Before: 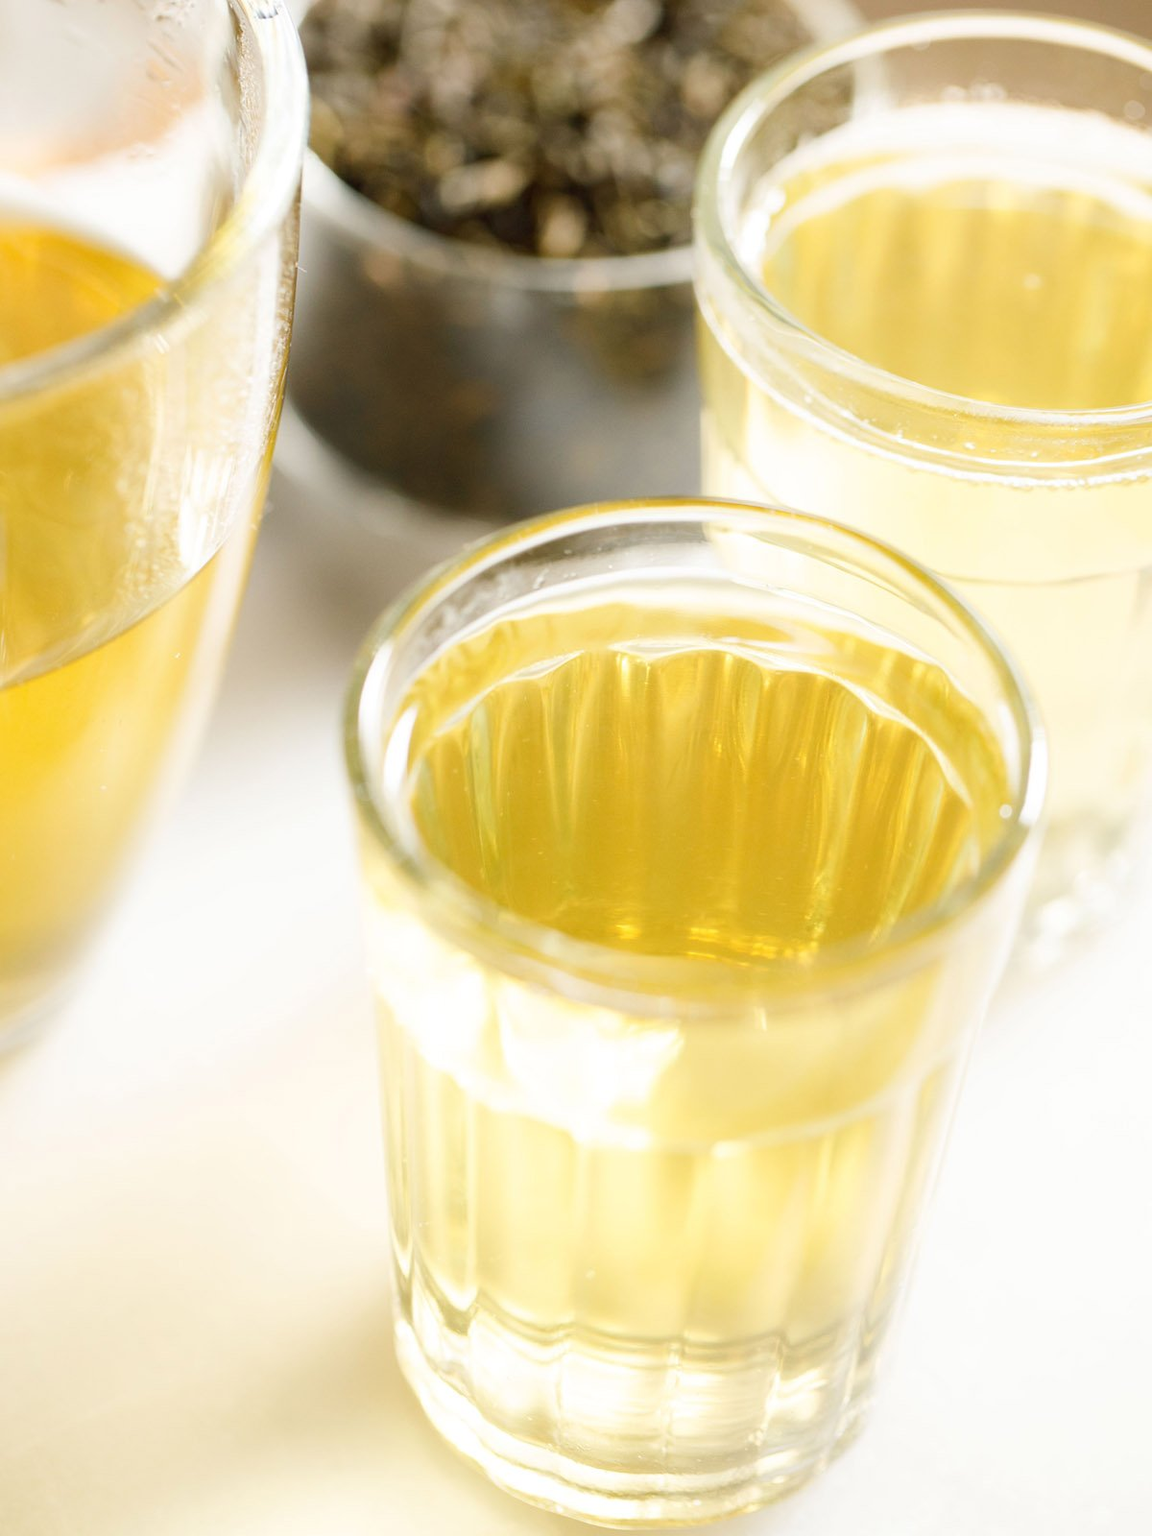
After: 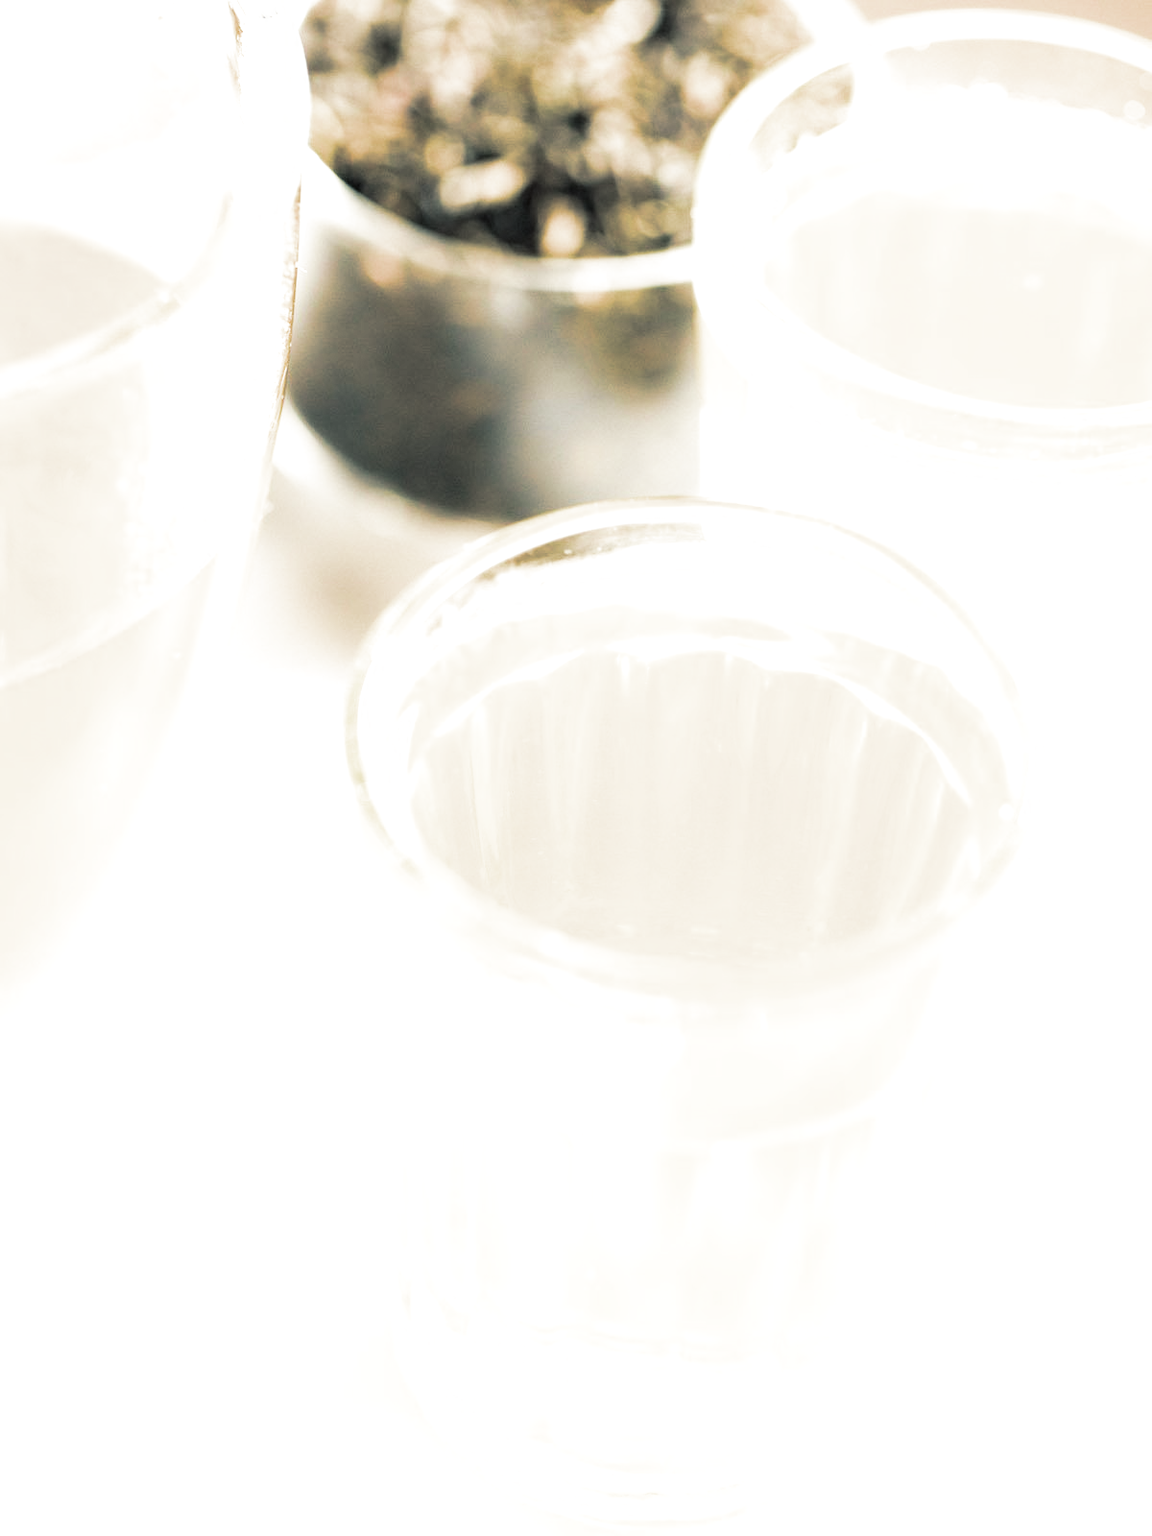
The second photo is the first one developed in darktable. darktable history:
filmic rgb: middle gray luminance 21.73%, black relative exposure -14 EV, white relative exposure 2.96 EV, threshold 6 EV, target black luminance 0%, hardness 8.81, latitude 59.69%, contrast 1.208, highlights saturation mix 5%, shadows ↔ highlights balance 41.6%, add noise in highlights 0, color science v3 (2019), use custom middle-gray values true, iterations of high-quality reconstruction 0, contrast in highlights soft, enable highlight reconstruction true
exposure: black level correction 0.001, exposure 1.646 EV, compensate exposure bias true, compensate highlight preservation false
split-toning: shadows › hue 205.2°, shadows › saturation 0.29, highlights › hue 50.4°, highlights › saturation 0.38, balance -49.9
